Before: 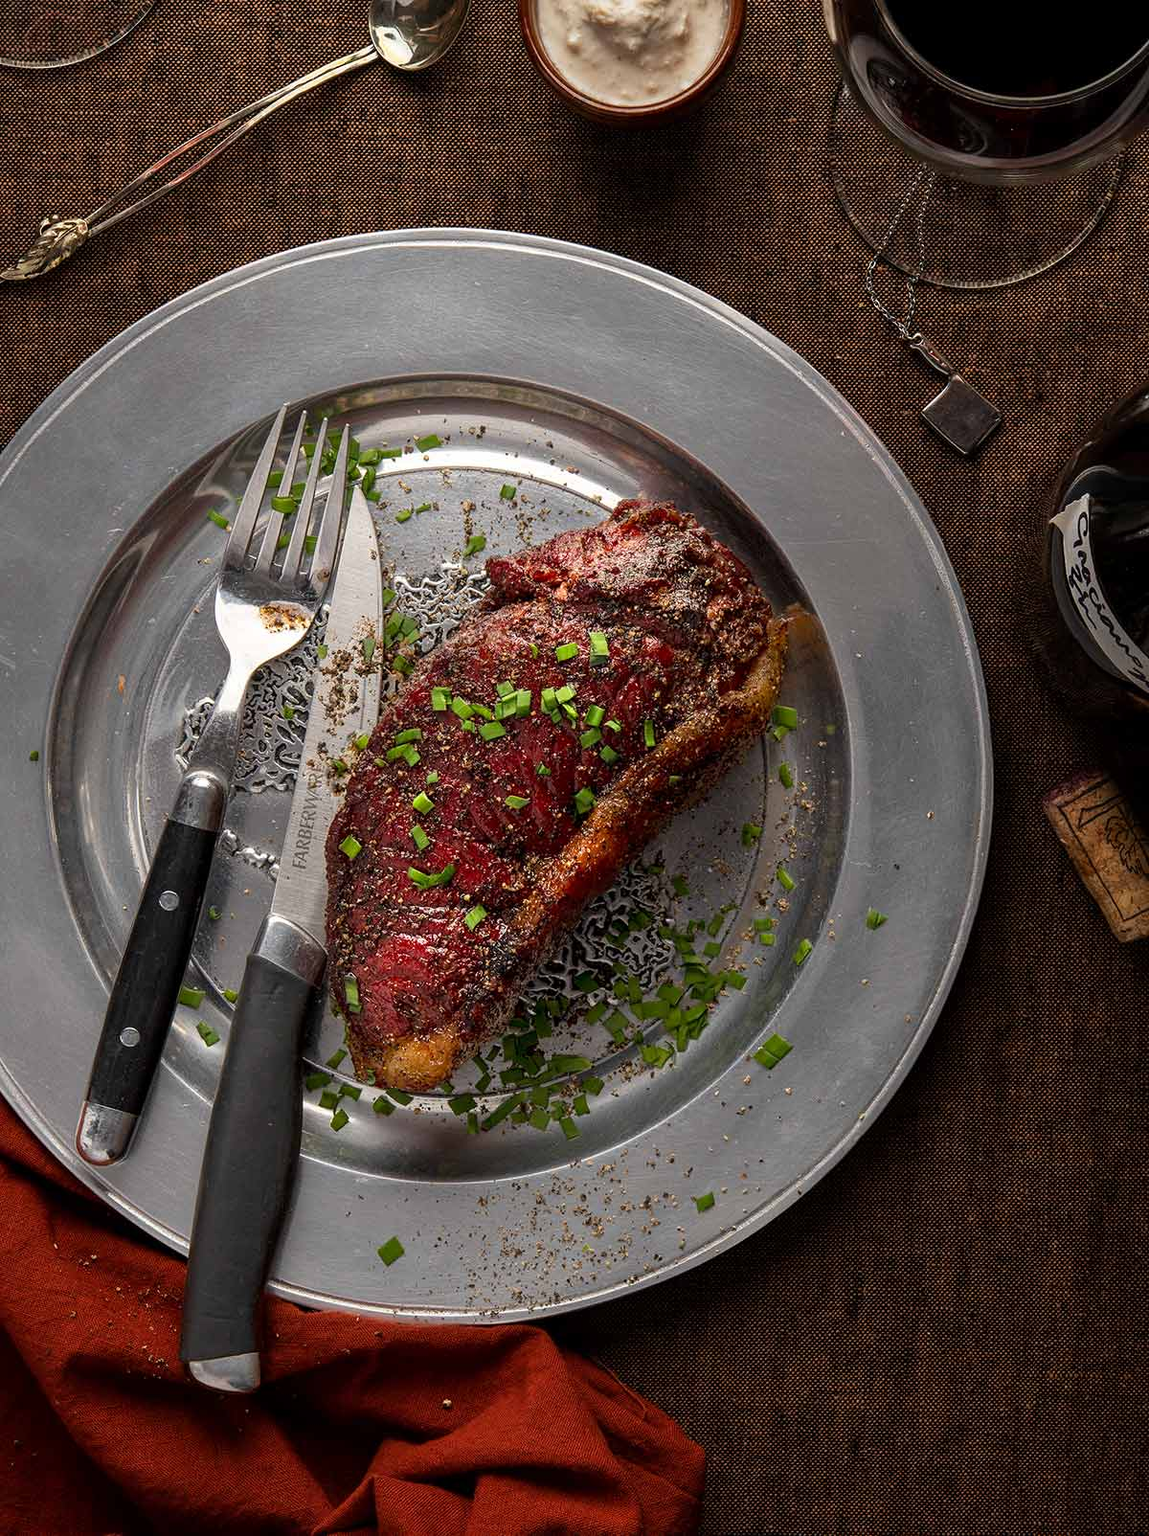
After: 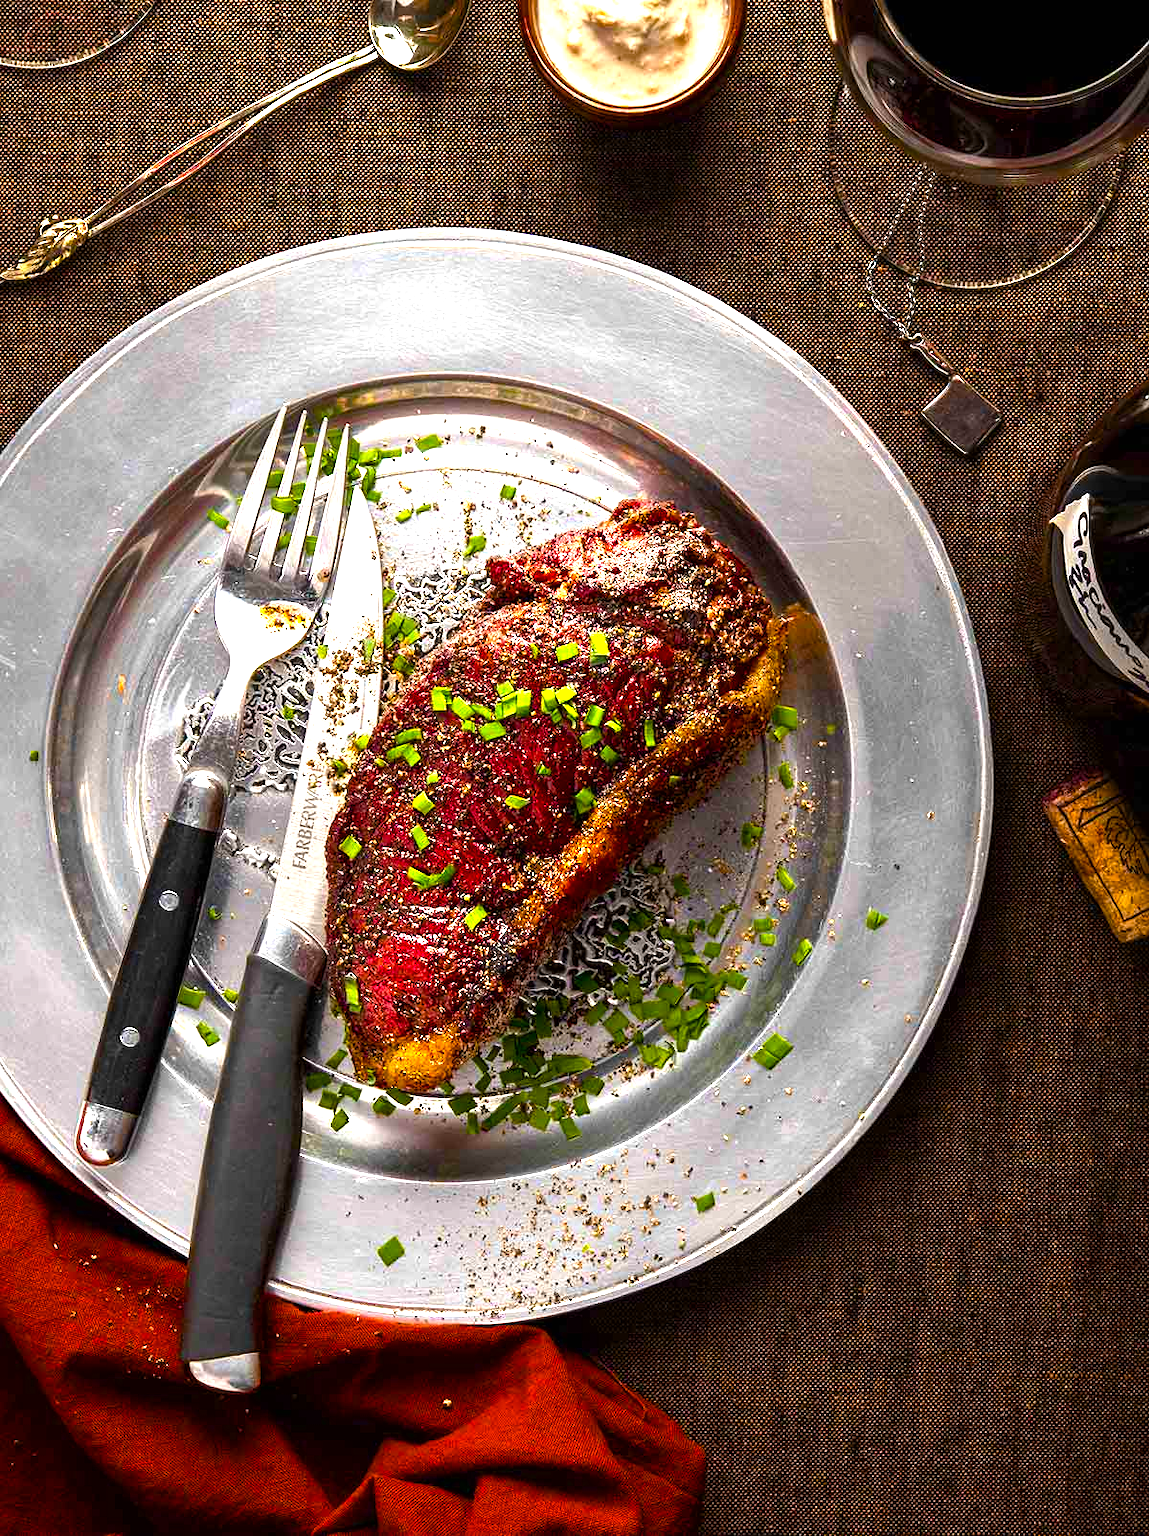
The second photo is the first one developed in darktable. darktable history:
exposure: black level correction 0, exposure 1.2 EV, compensate highlight preservation false
color balance rgb: linear chroma grading › global chroma 9%, perceptual saturation grading › global saturation 36%, perceptual saturation grading › shadows 35%, perceptual brilliance grading › global brilliance 15%, perceptual brilliance grading › shadows -35%, global vibrance 15%
